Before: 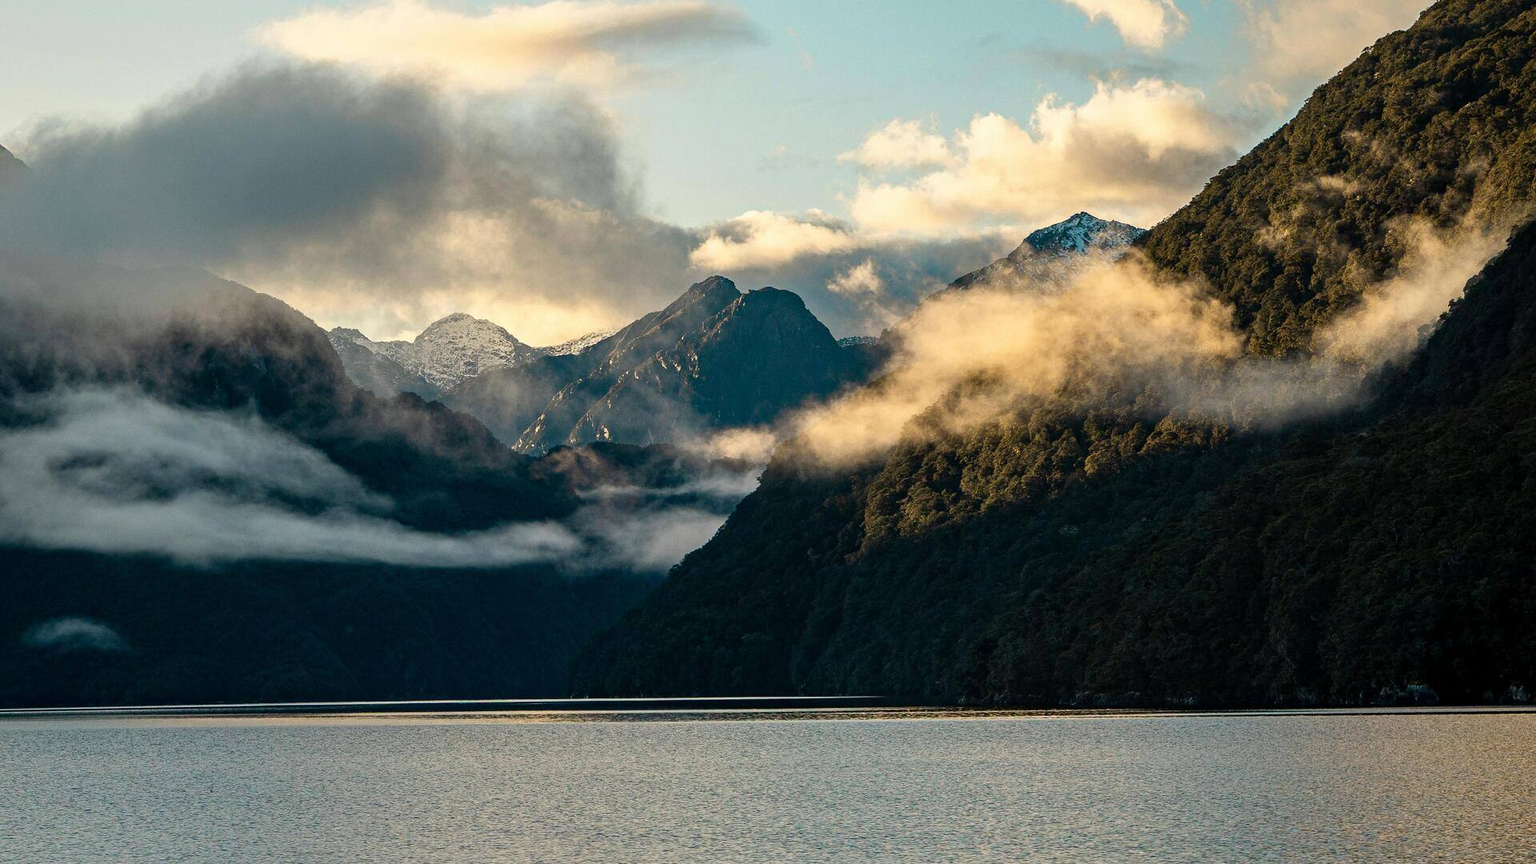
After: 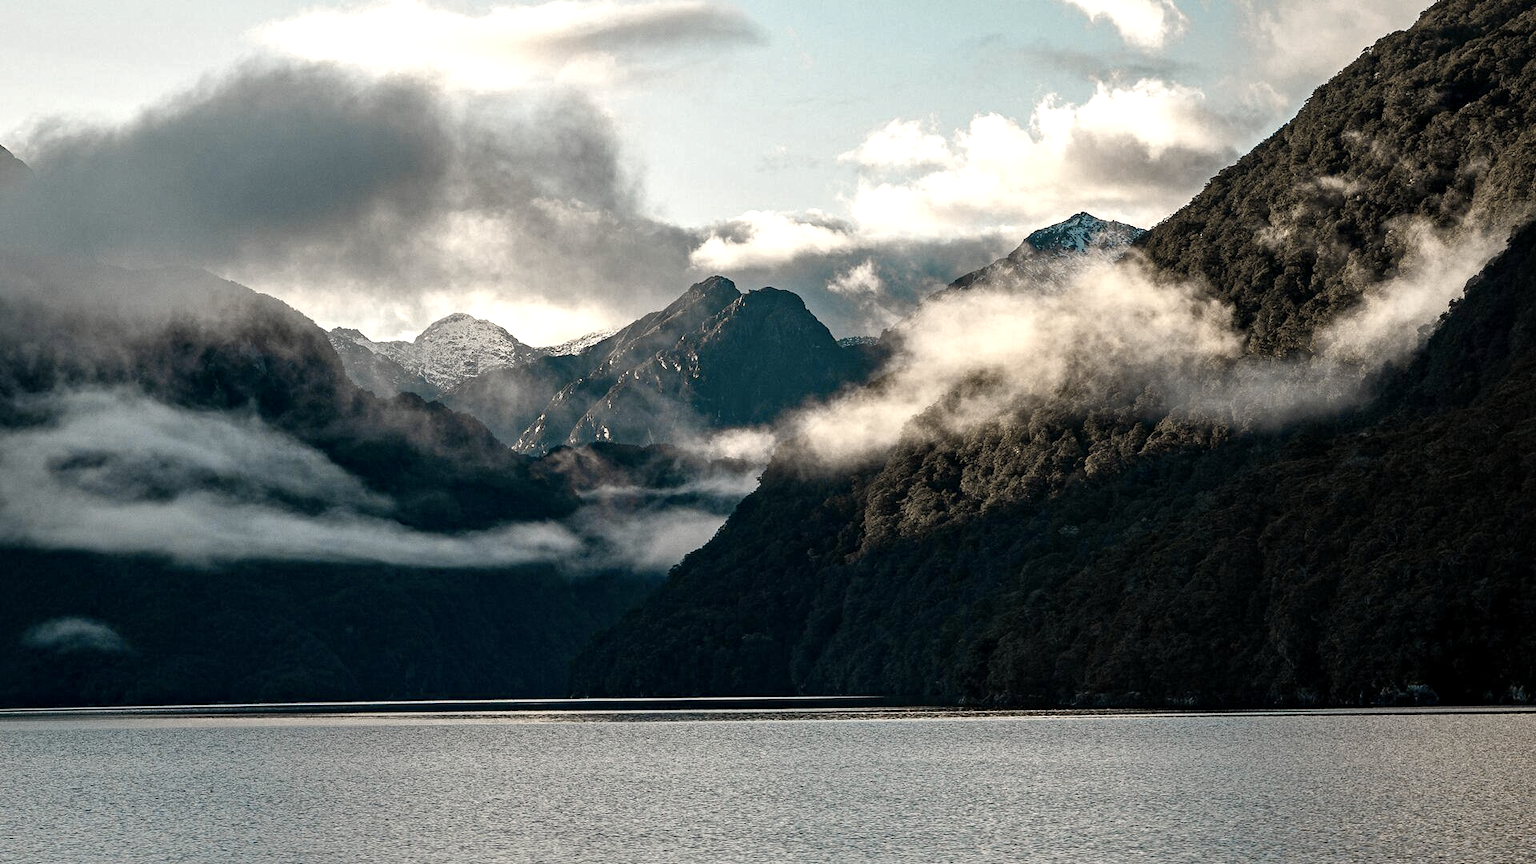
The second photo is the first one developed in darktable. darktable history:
color zones: curves: ch1 [(0.238, 0.163) (0.476, 0.2) (0.733, 0.322) (0.848, 0.134)]
local contrast: mode bilateral grid, contrast 20, coarseness 50, detail 119%, midtone range 0.2
color balance rgb: perceptual saturation grading › global saturation 13.585%, perceptual saturation grading › highlights -24.956%, perceptual saturation grading › shadows 29.989%, perceptual brilliance grading › highlights 10.229%, perceptual brilliance grading › shadows -5.103%, global vibrance 20%
